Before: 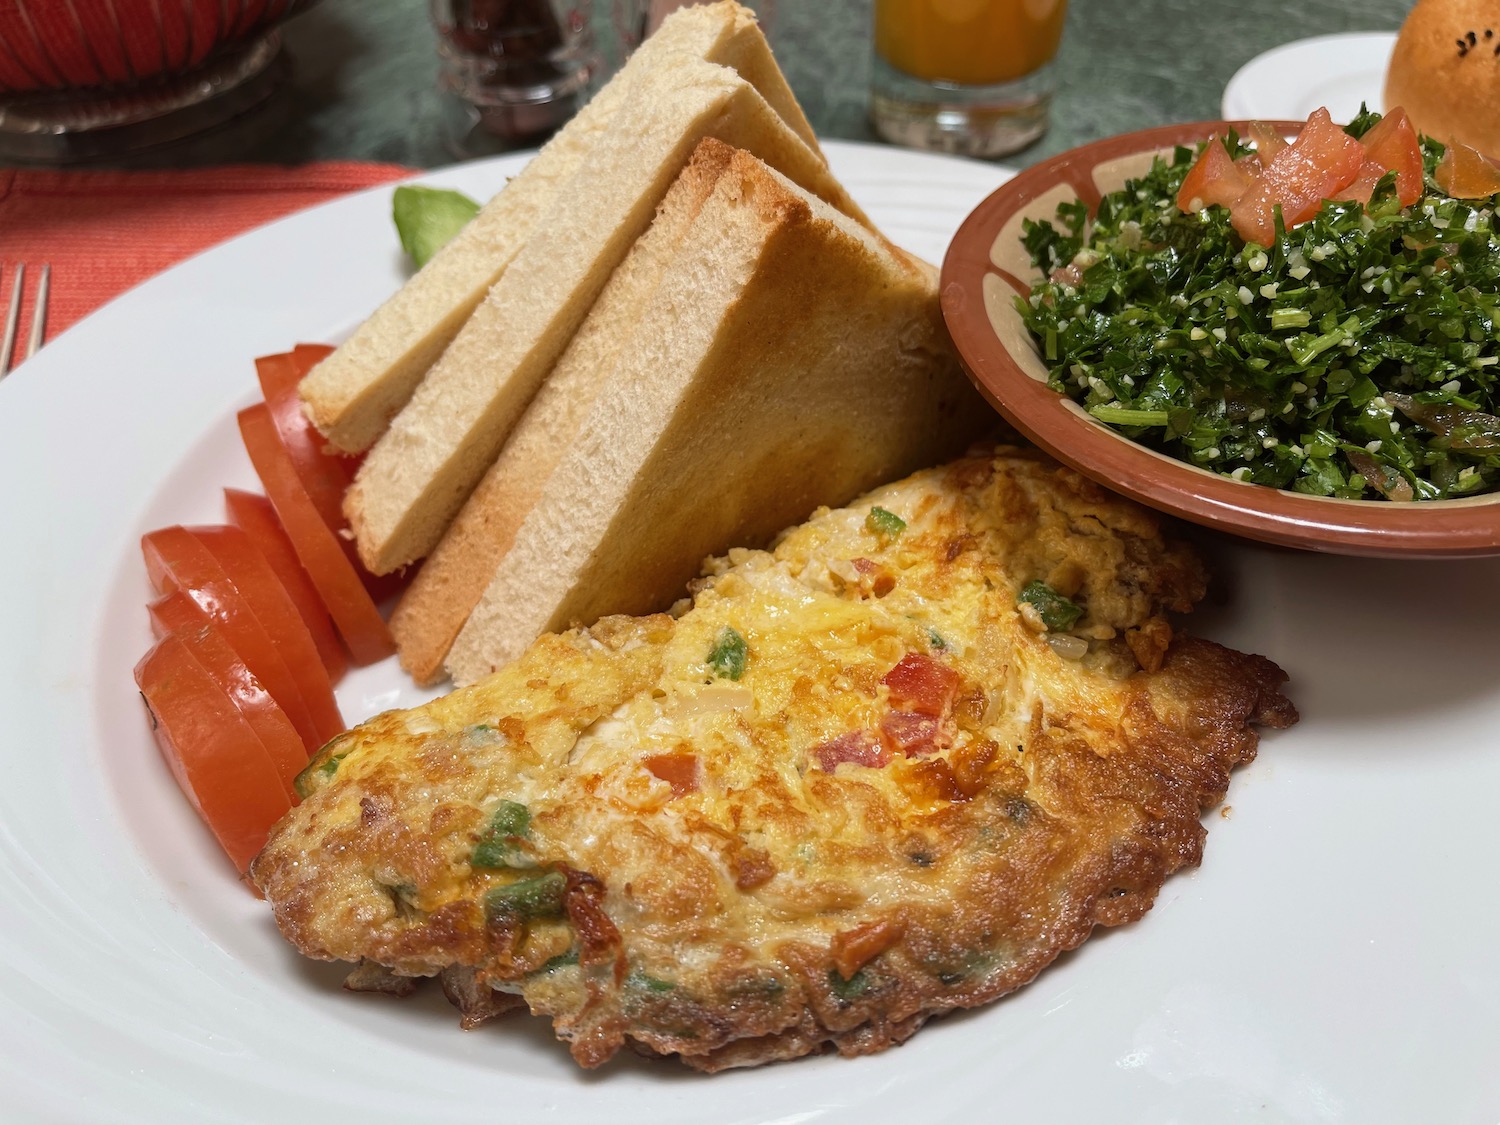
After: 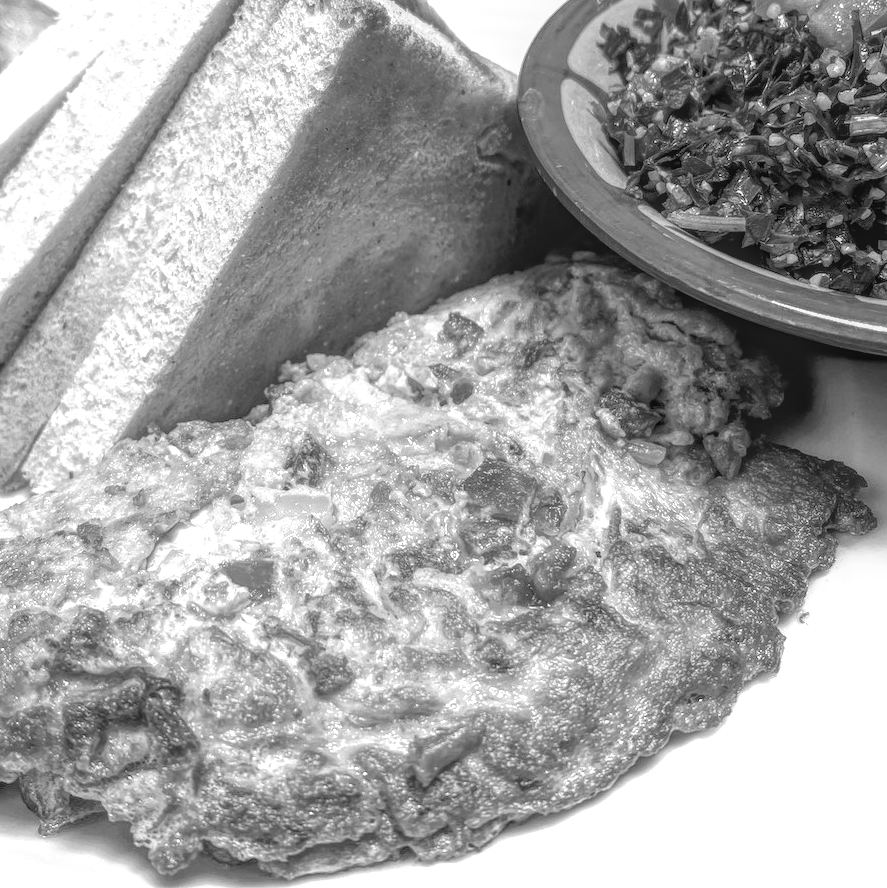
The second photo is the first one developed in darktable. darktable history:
local contrast: highlights 20%, shadows 27%, detail 201%, midtone range 0.2
color calibration: output gray [0.22, 0.42, 0.37, 0], x 0.37, y 0.382, temperature 4316.41 K
exposure: black level correction 0.001, exposure 1 EV, compensate highlight preservation false
color zones: curves: ch0 [(0.068, 0.464) (0.25, 0.5) (0.48, 0.508) (0.75, 0.536) (0.886, 0.476) (0.967, 0.456)]; ch1 [(0.066, 0.456) (0.25, 0.5) (0.616, 0.508) (0.746, 0.56) (0.934, 0.444)]
crop and rotate: left 28.146%, top 17.313%, right 12.691%, bottom 3.729%
